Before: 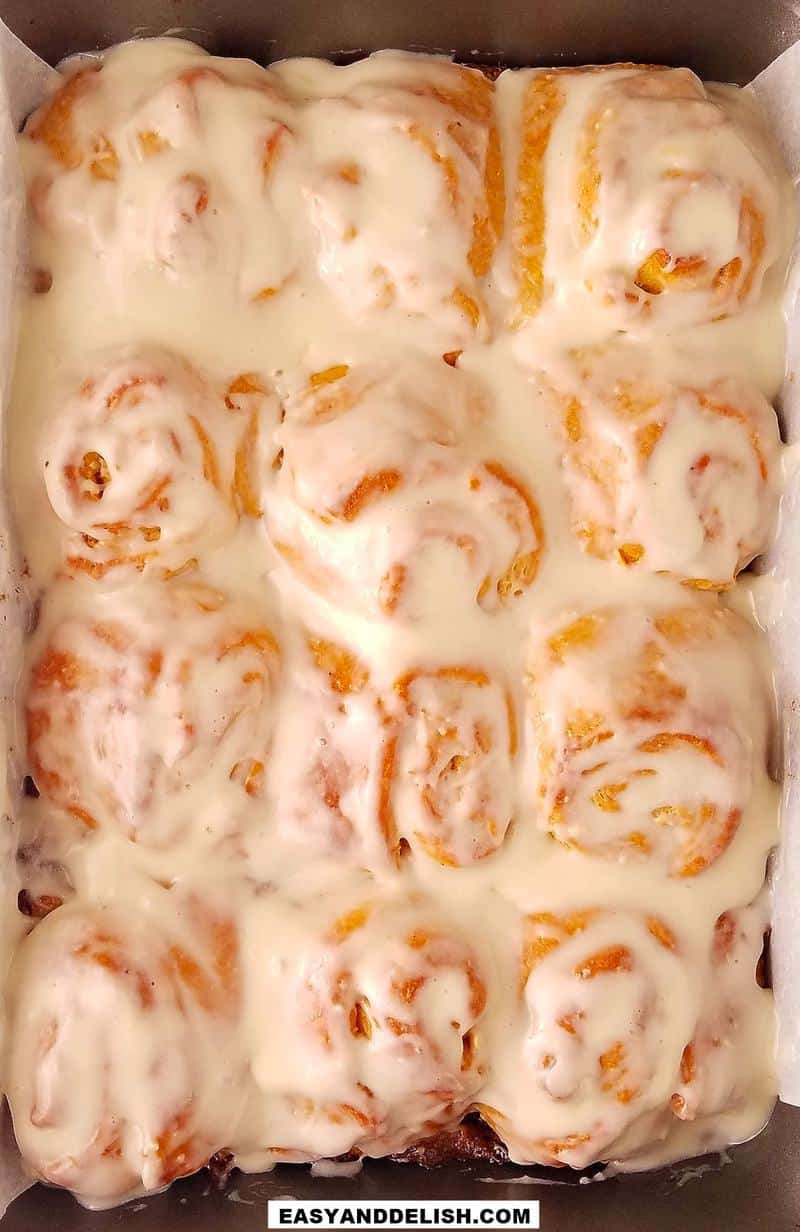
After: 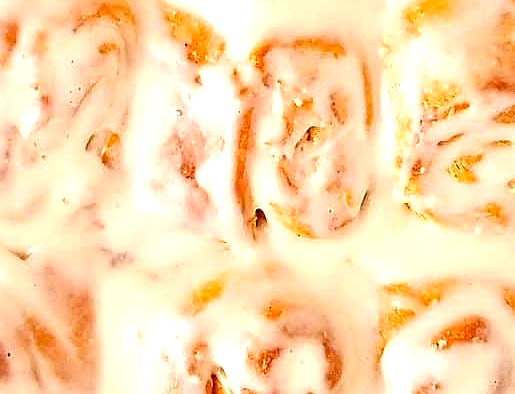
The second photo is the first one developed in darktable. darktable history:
tone equalizer: -8 EV -0.75 EV, -7 EV -0.7 EV, -6 EV -0.6 EV, -5 EV -0.4 EV, -3 EV 0.4 EV, -2 EV 0.6 EV, -1 EV 0.7 EV, +0 EV 0.75 EV, edges refinement/feathering 500, mask exposure compensation -1.57 EV, preserve details no
sharpen: on, module defaults
exposure: black level correction 0.004, exposure 0.014 EV, compensate highlight preservation false
crop: left 18.091%, top 51.13%, right 17.525%, bottom 16.85%
